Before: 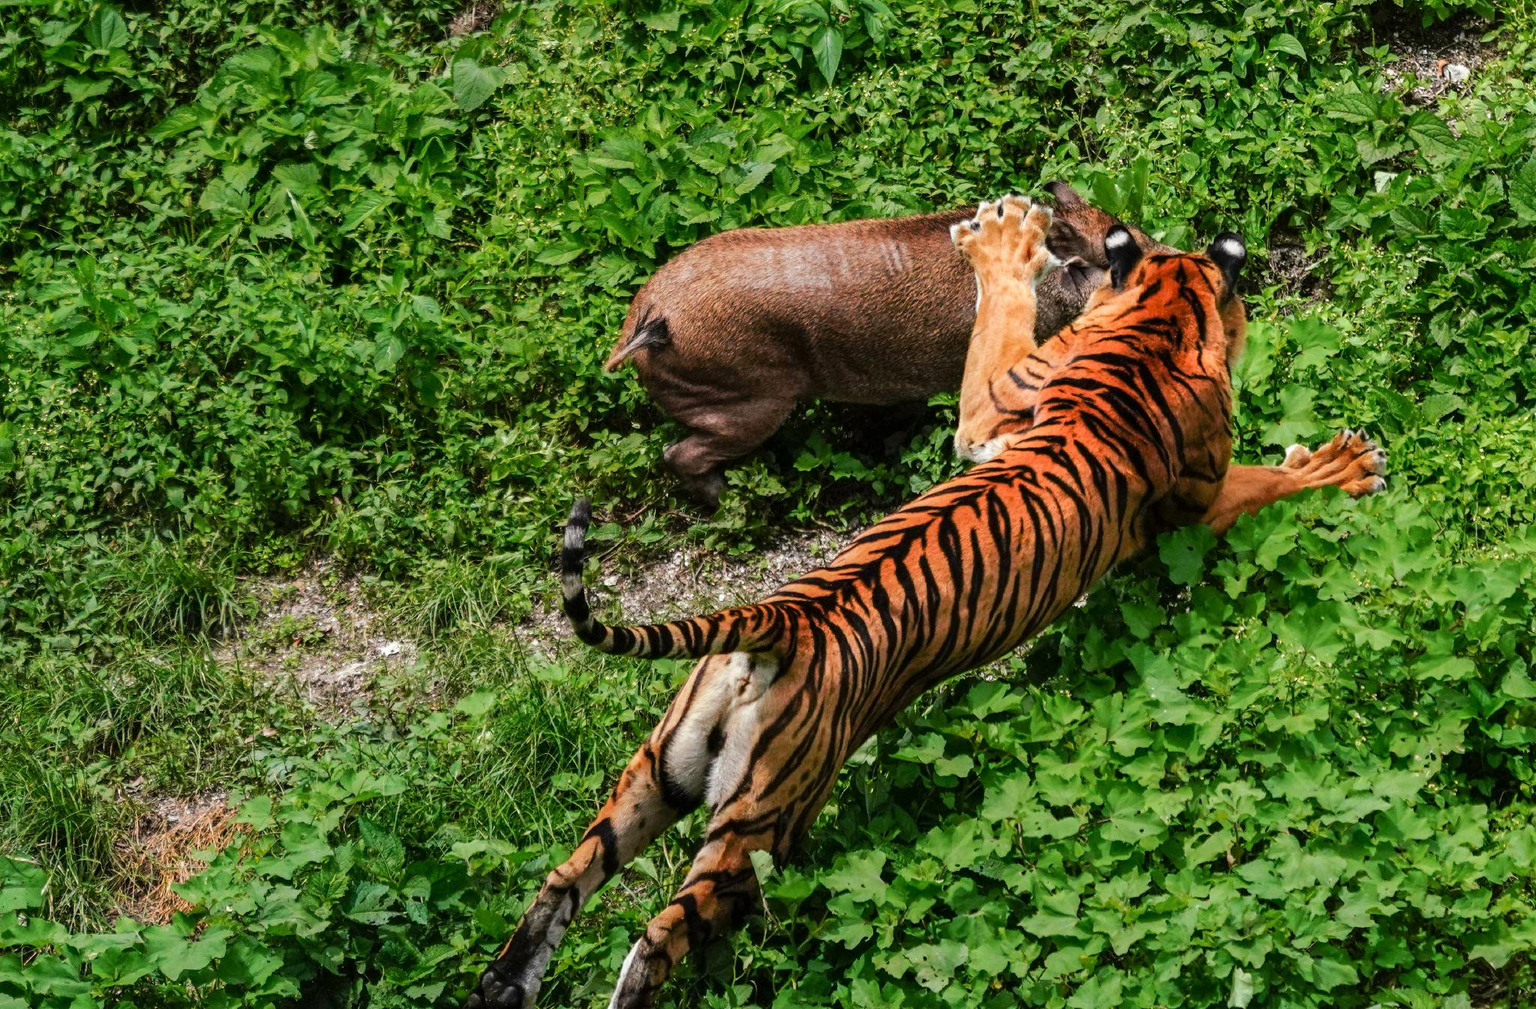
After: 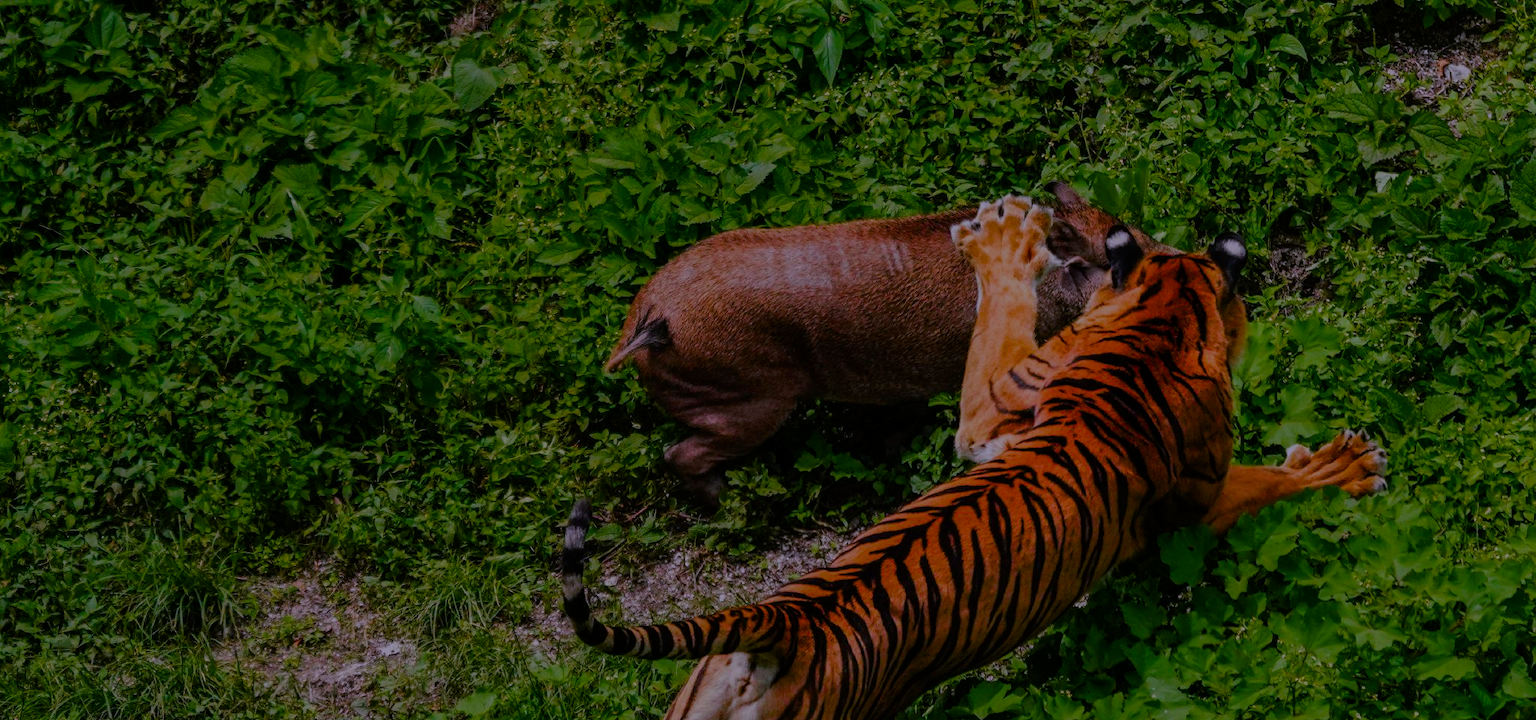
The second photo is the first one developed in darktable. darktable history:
color balance rgb: perceptual saturation grading › global saturation 20%, perceptual saturation grading › highlights -25%, perceptual saturation grading › shadows 50%
crop: bottom 28.576%
exposure: exposure -2.002 EV, compensate highlight preservation false
white balance: red 1.042, blue 1.17
